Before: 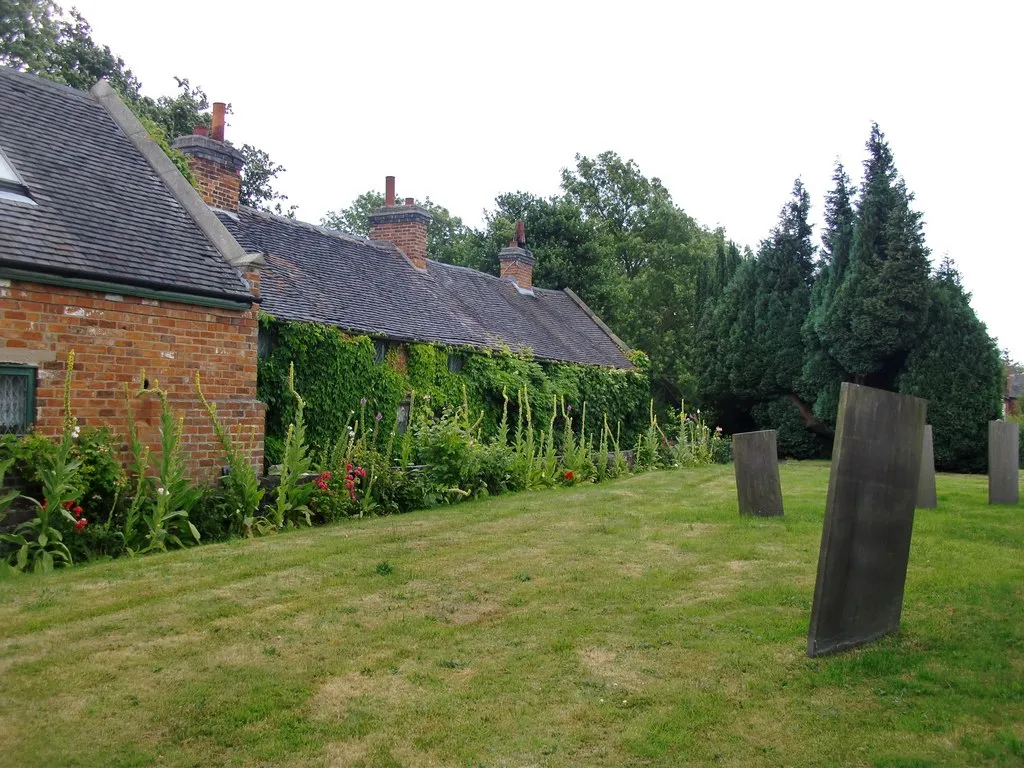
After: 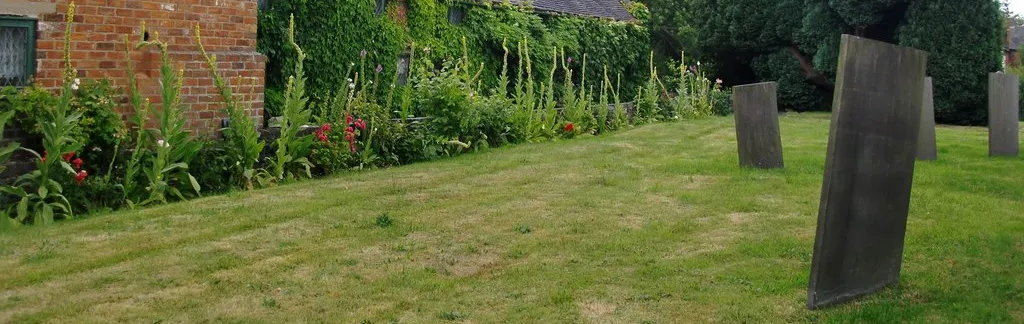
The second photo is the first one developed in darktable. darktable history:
crop: top 45.413%, bottom 12.271%
